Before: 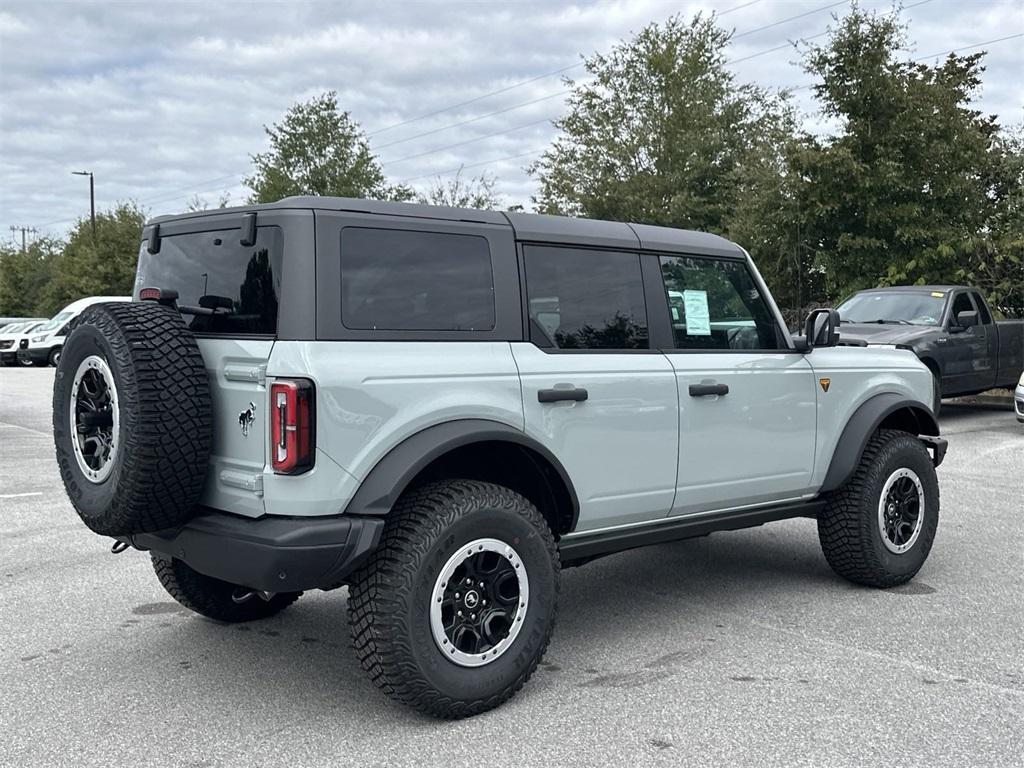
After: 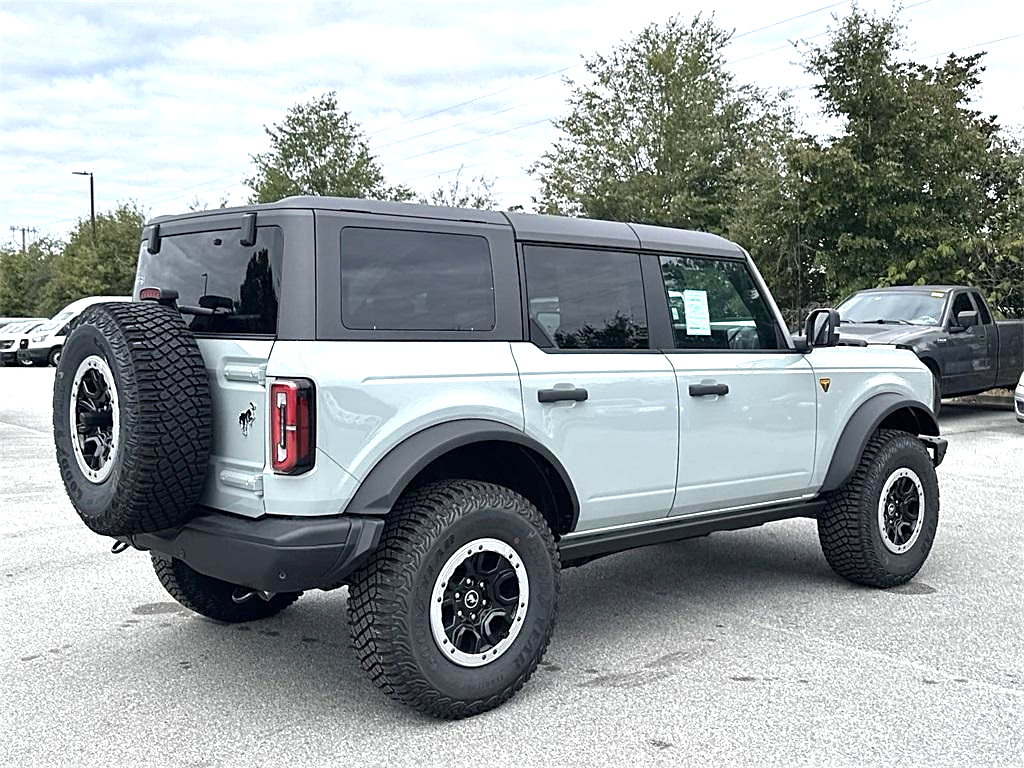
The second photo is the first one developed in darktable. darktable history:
exposure: exposure 0.66 EV, compensate highlight preservation false
tone equalizer: edges refinement/feathering 500, mask exposure compensation -1.57 EV, preserve details no
sharpen: on, module defaults
